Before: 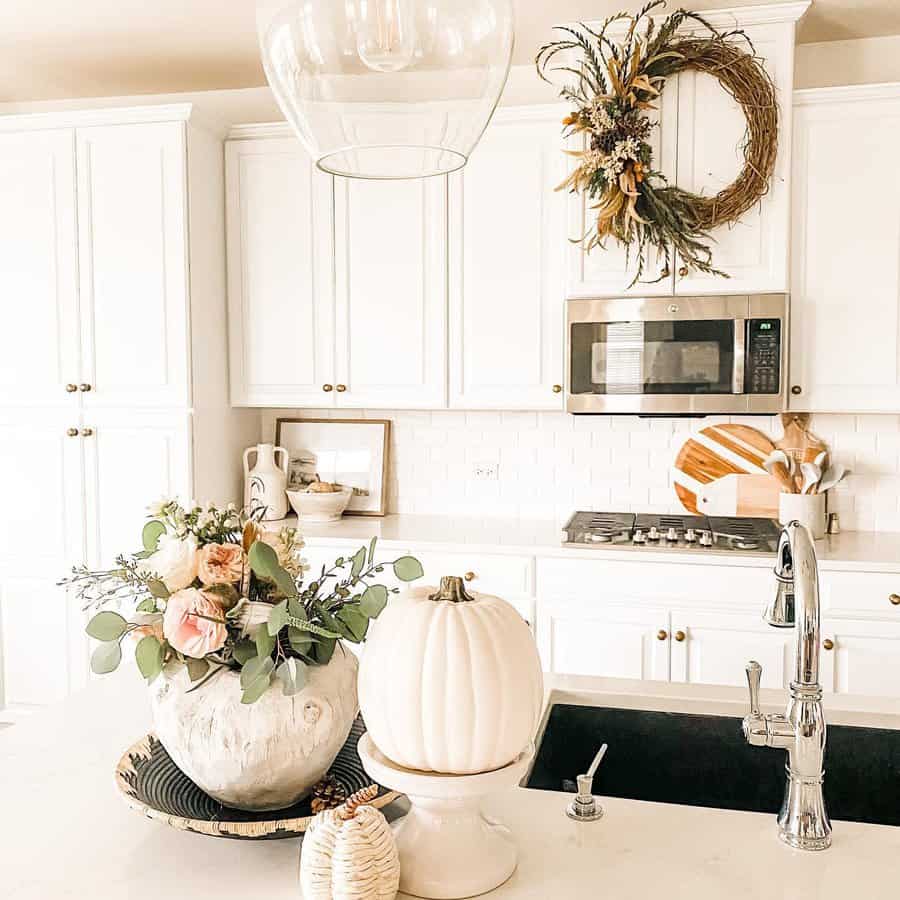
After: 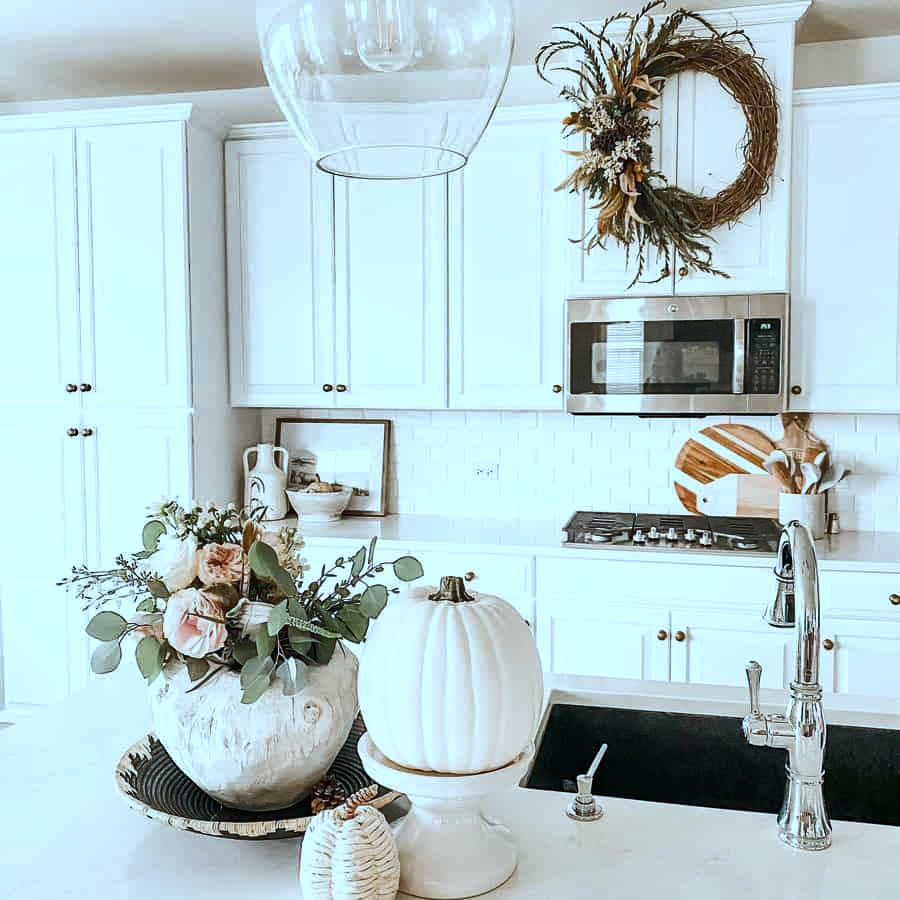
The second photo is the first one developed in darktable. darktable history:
color correction: highlights a* -10.57, highlights b* -19.49
shadows and highlights: highlights color adjustment 0.056%, soften with gaussian
